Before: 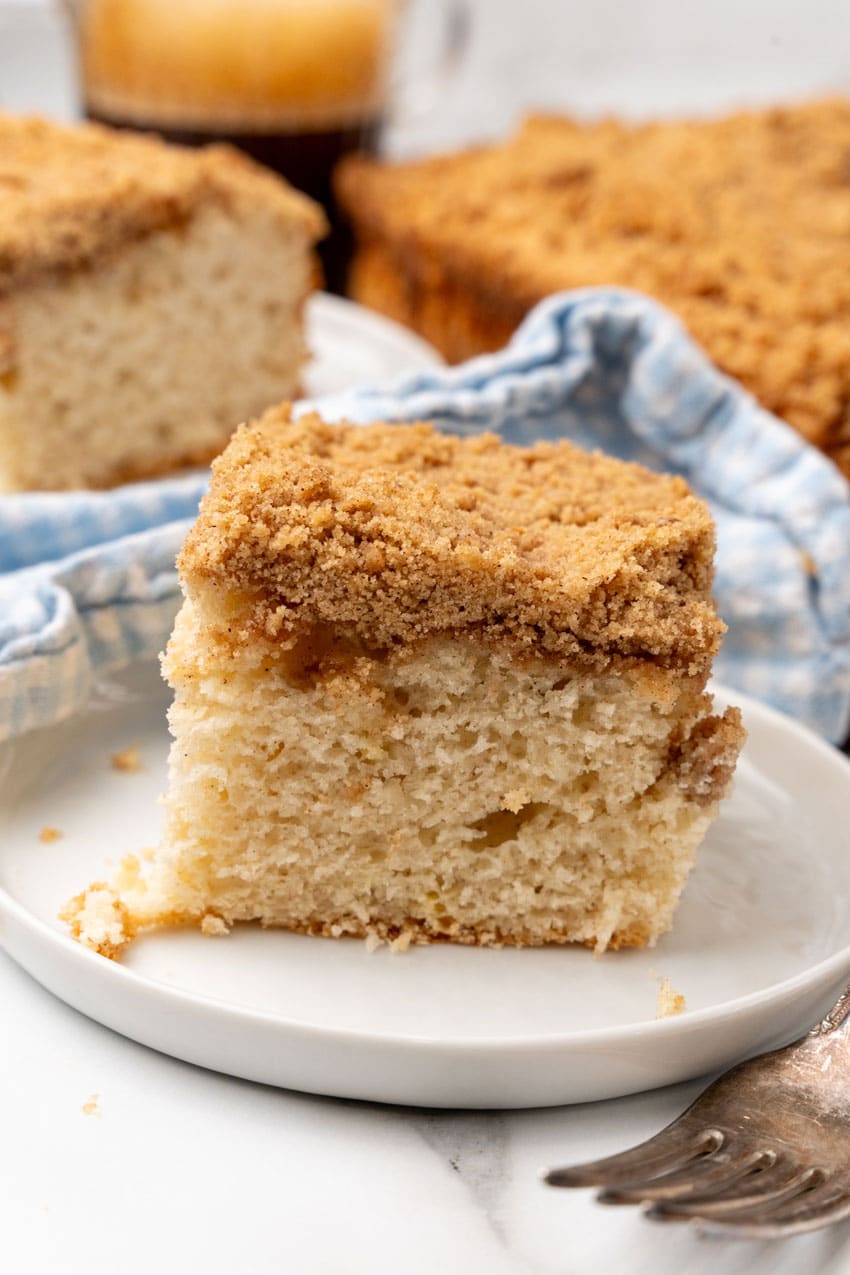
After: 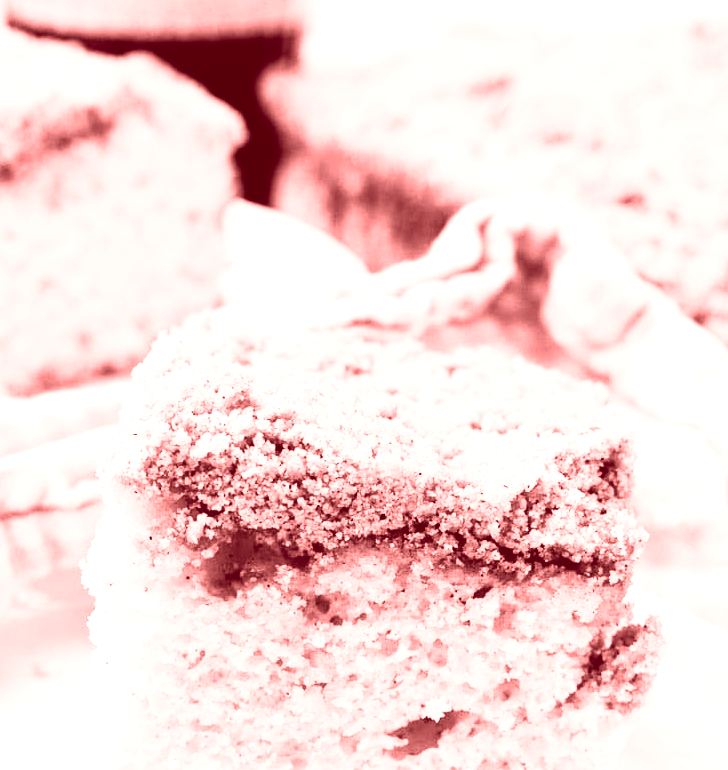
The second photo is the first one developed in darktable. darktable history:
colorize: saturation 60%, source mix 100%
rgb curve: curves: ch0 [(0, 0) (0.21, 0.15) (0.24, 0.21) (0.5, 0.75) (0.75, 0.96) (0.89, 0.99) (1, 1)]; ch1 [(0, 0.02) (0.21, 0.13) (0.25, 0.2) (0.5, 0.67) (0.75, 0.9) (0.89, 0.97) (1, 1)]; ch2 [(0, 0.02) (0.21, 0.13) (0.25, 0.2) (0.5, 0.67) (0.75, 0.9) (0.89, 0.97) (1, 1)], compensate middle gray true
crop and rotate: left 9.345%, top 7.22%, right 4.982%, bottom 32.331%
contrast brightness saturation: contrast 0.1, brightness 0.02, saturation 0.02
